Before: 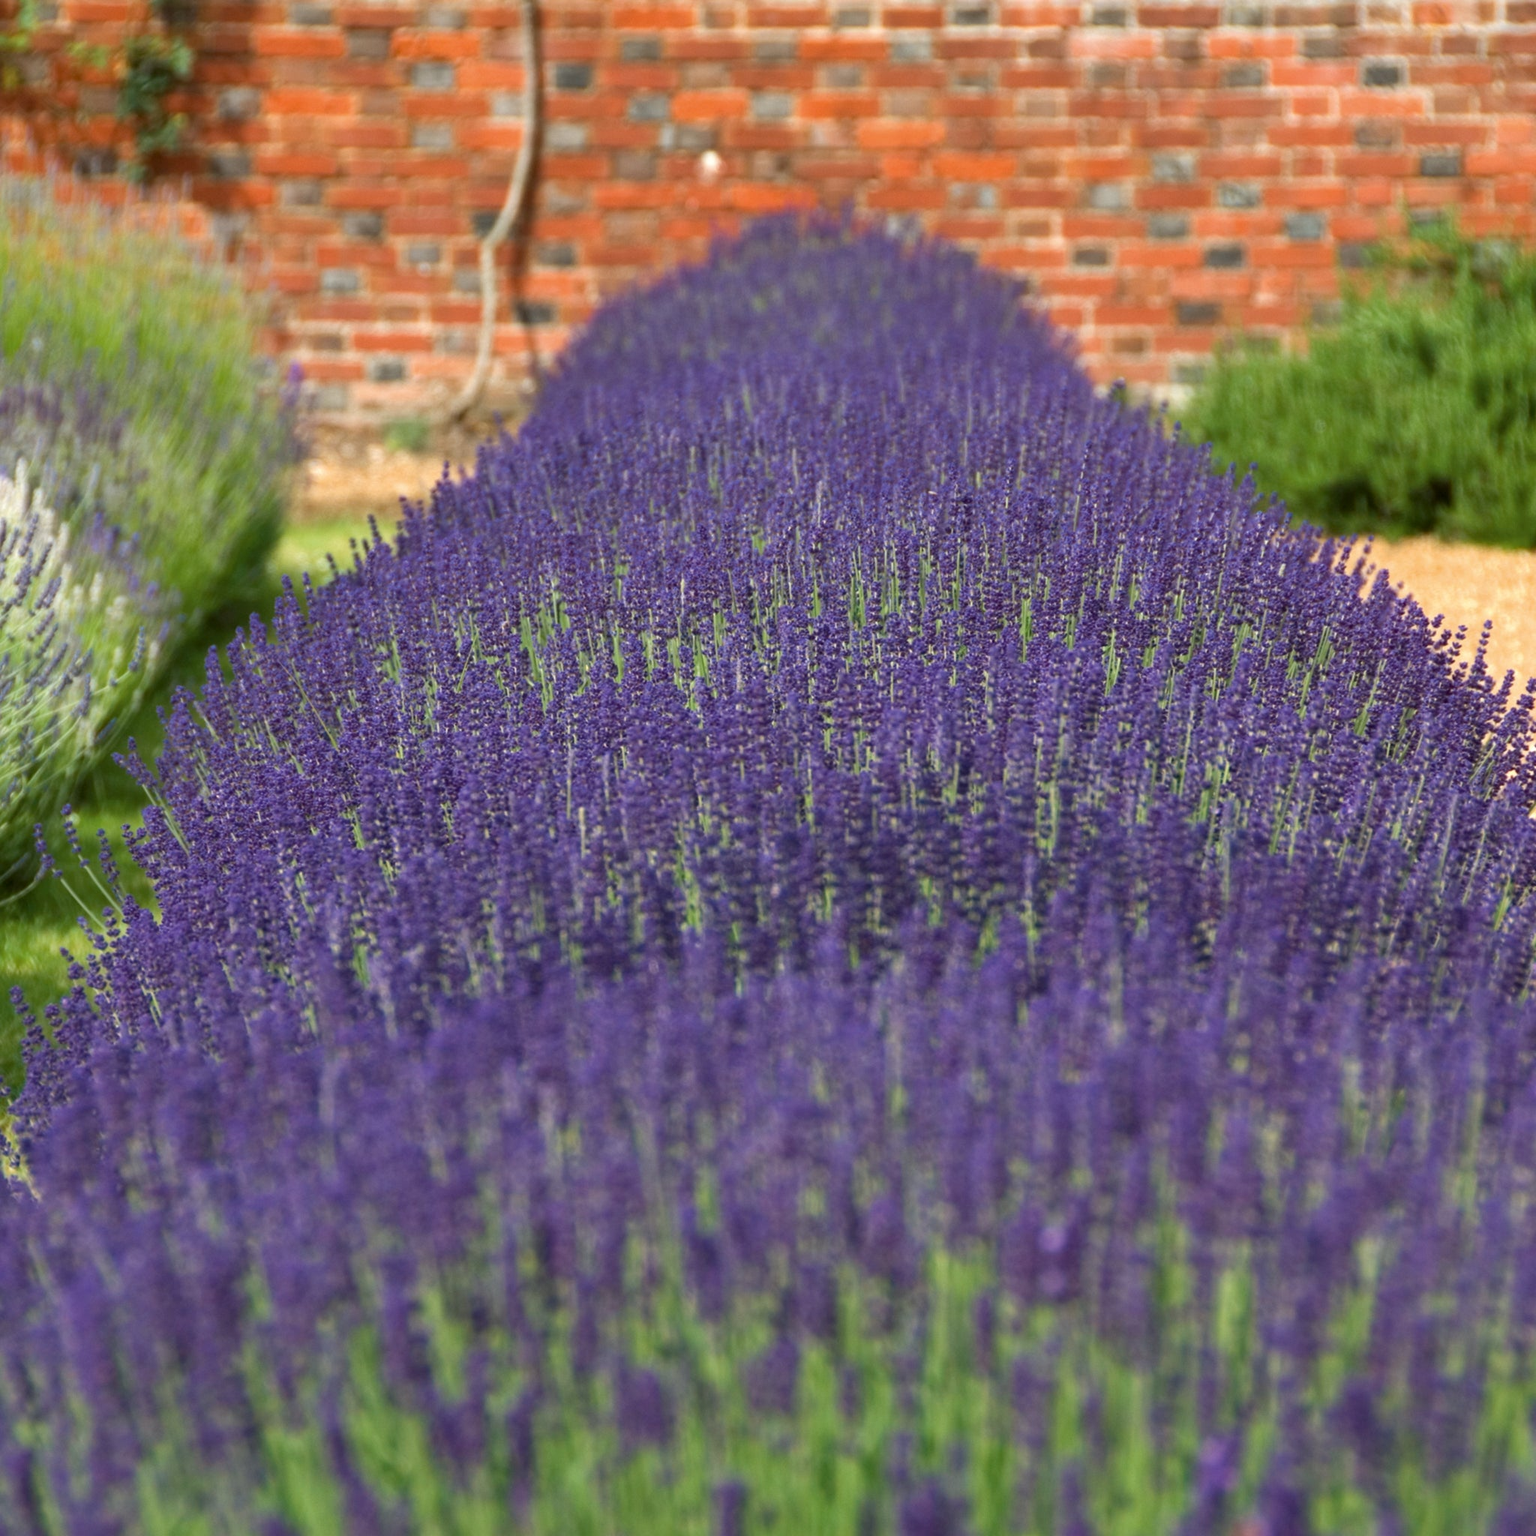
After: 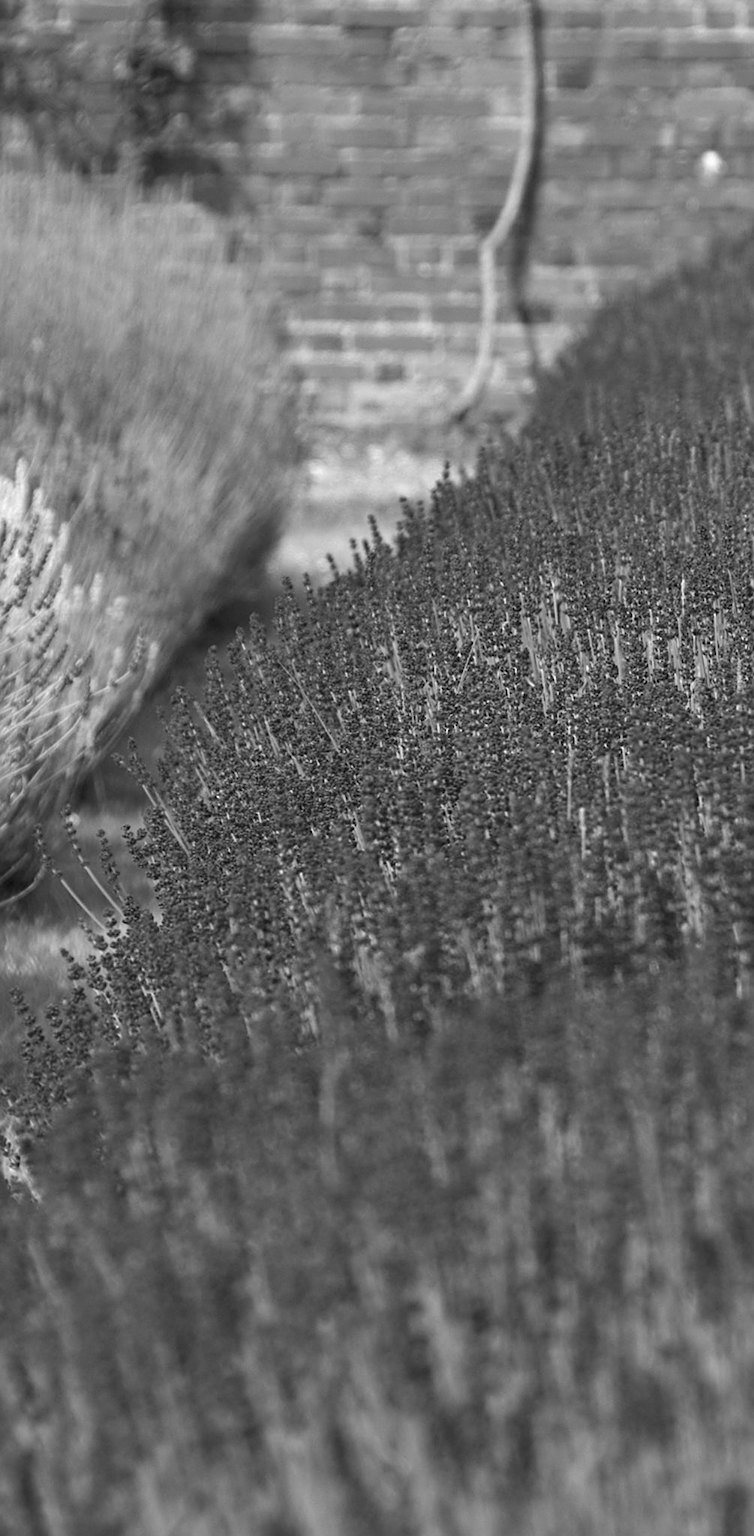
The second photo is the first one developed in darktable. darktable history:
white balance: red 0.967, blue 1.049
sharpen: on, module defaults
monochrome: on, module defaults
crop and rotate: left 0%, top 0%, right 50.845%
